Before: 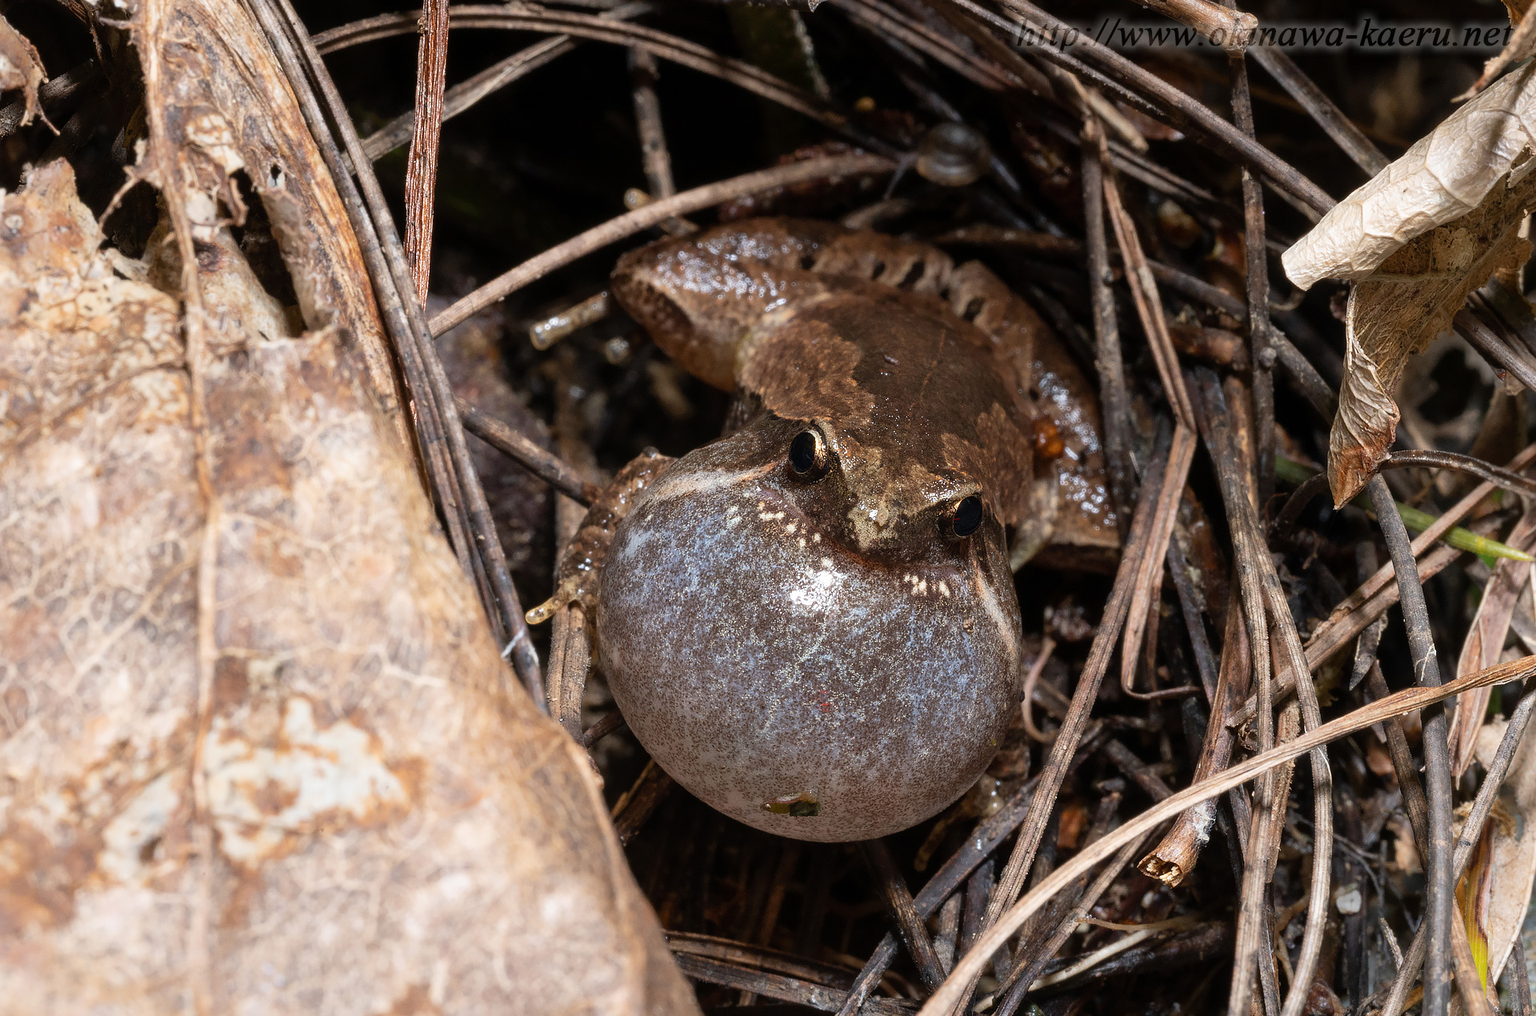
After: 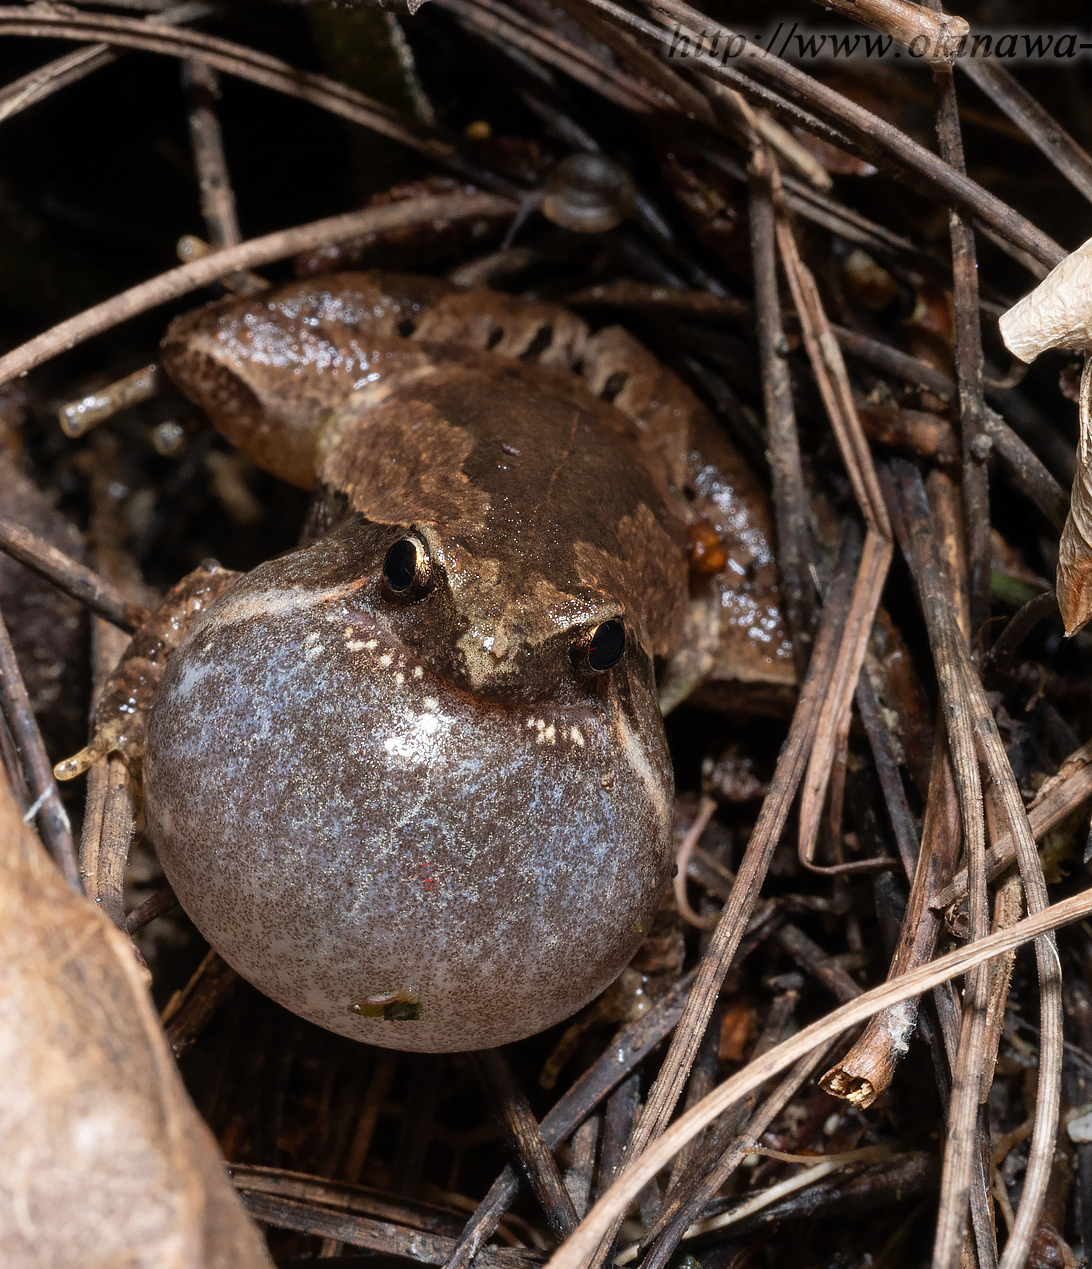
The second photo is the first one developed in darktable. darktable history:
crop: left 31.427%, top 0.011%, right 11.667%
